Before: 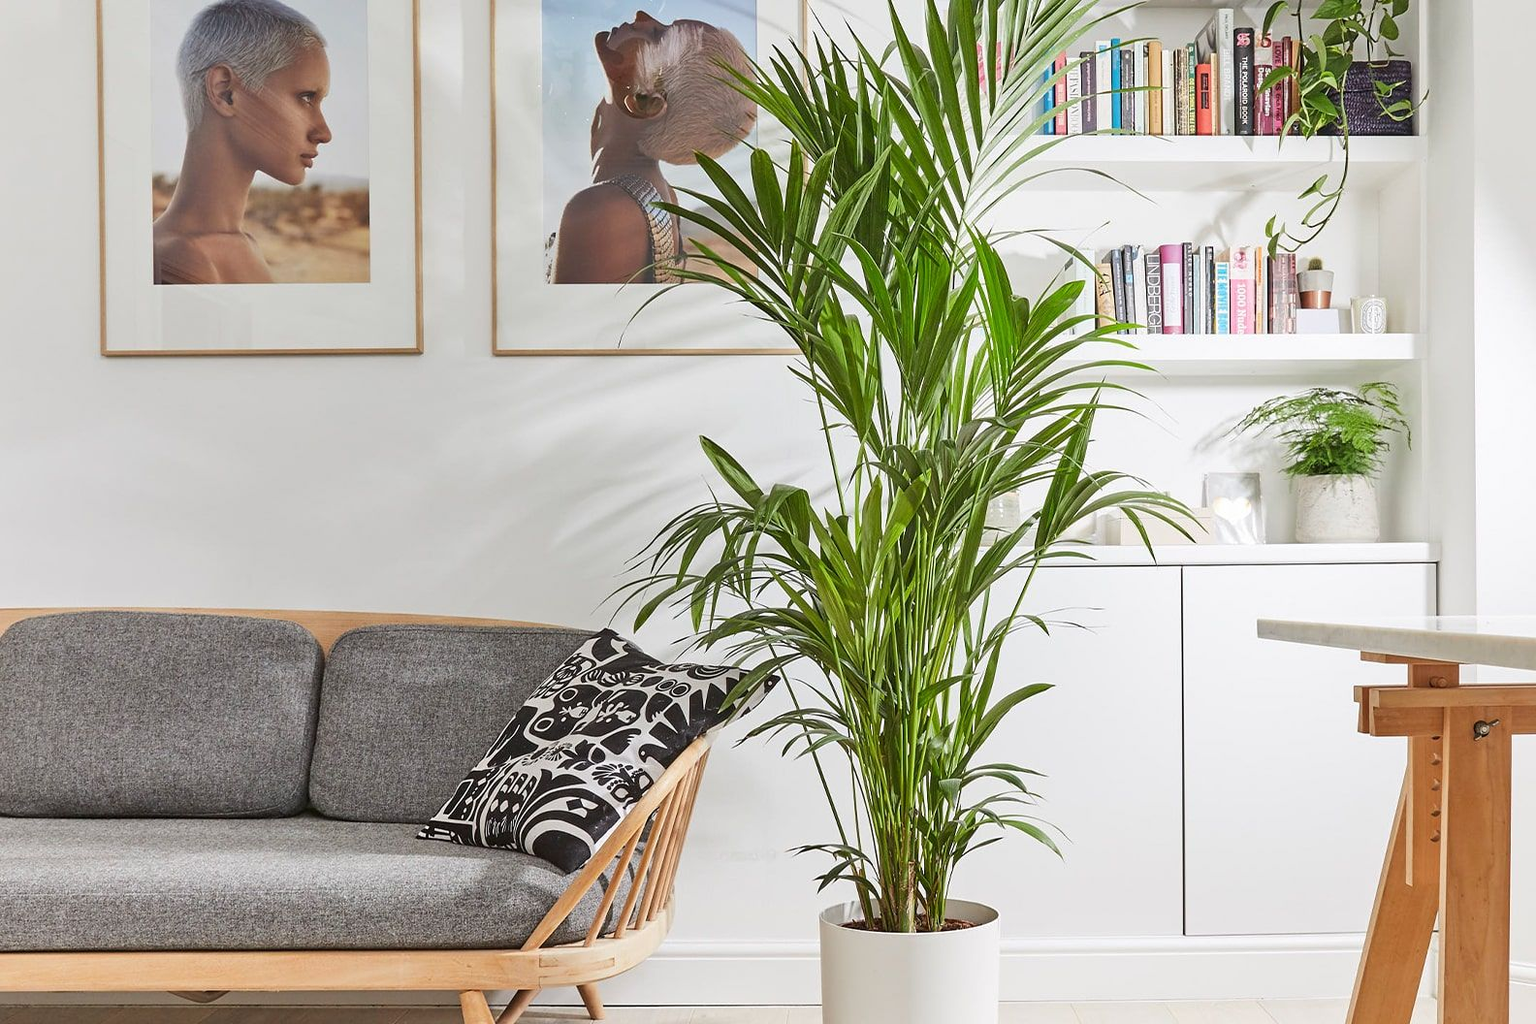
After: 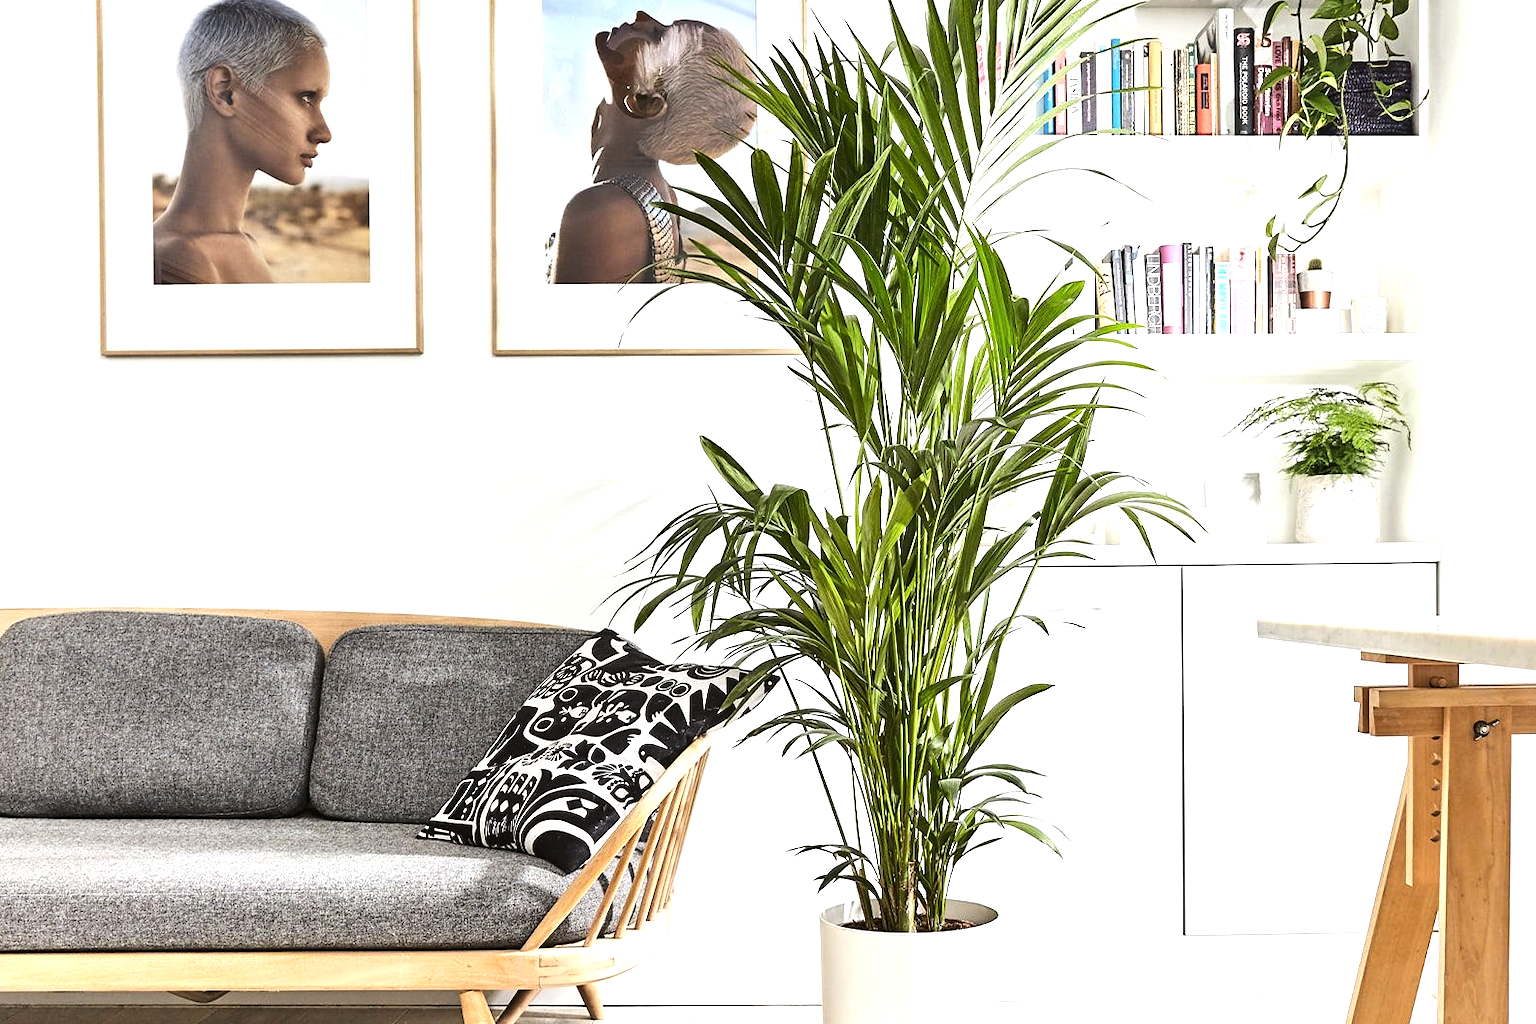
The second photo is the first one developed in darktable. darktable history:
tone equalizer: -8 EV -1.08 EV, -7 EV -1.01 EV, -6 EV -0.867 EV, -5 EV -0.578 EV, -3 EV 0.578 EV, -2 EV 0.867 EV, -1 EV 1.01 EV, +0 EV 1.08 EV, edges refinement/feathering 500, mask exposure compensation -1.57 EV, preserve details no
color contrast: green-magenta contrast 0.81
